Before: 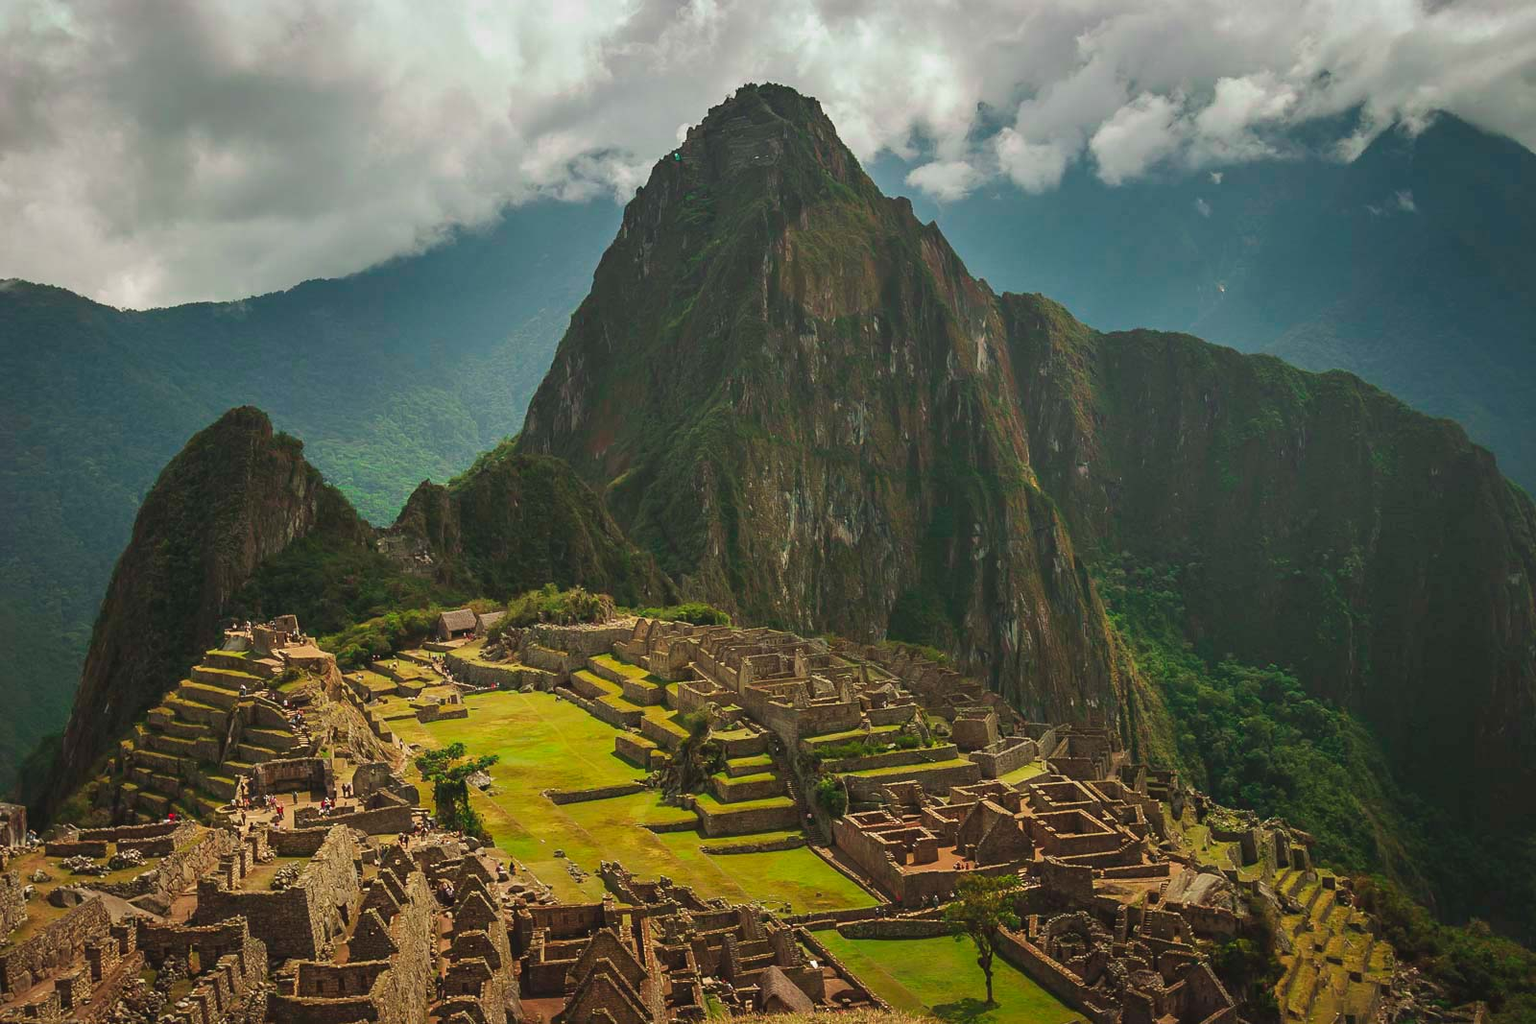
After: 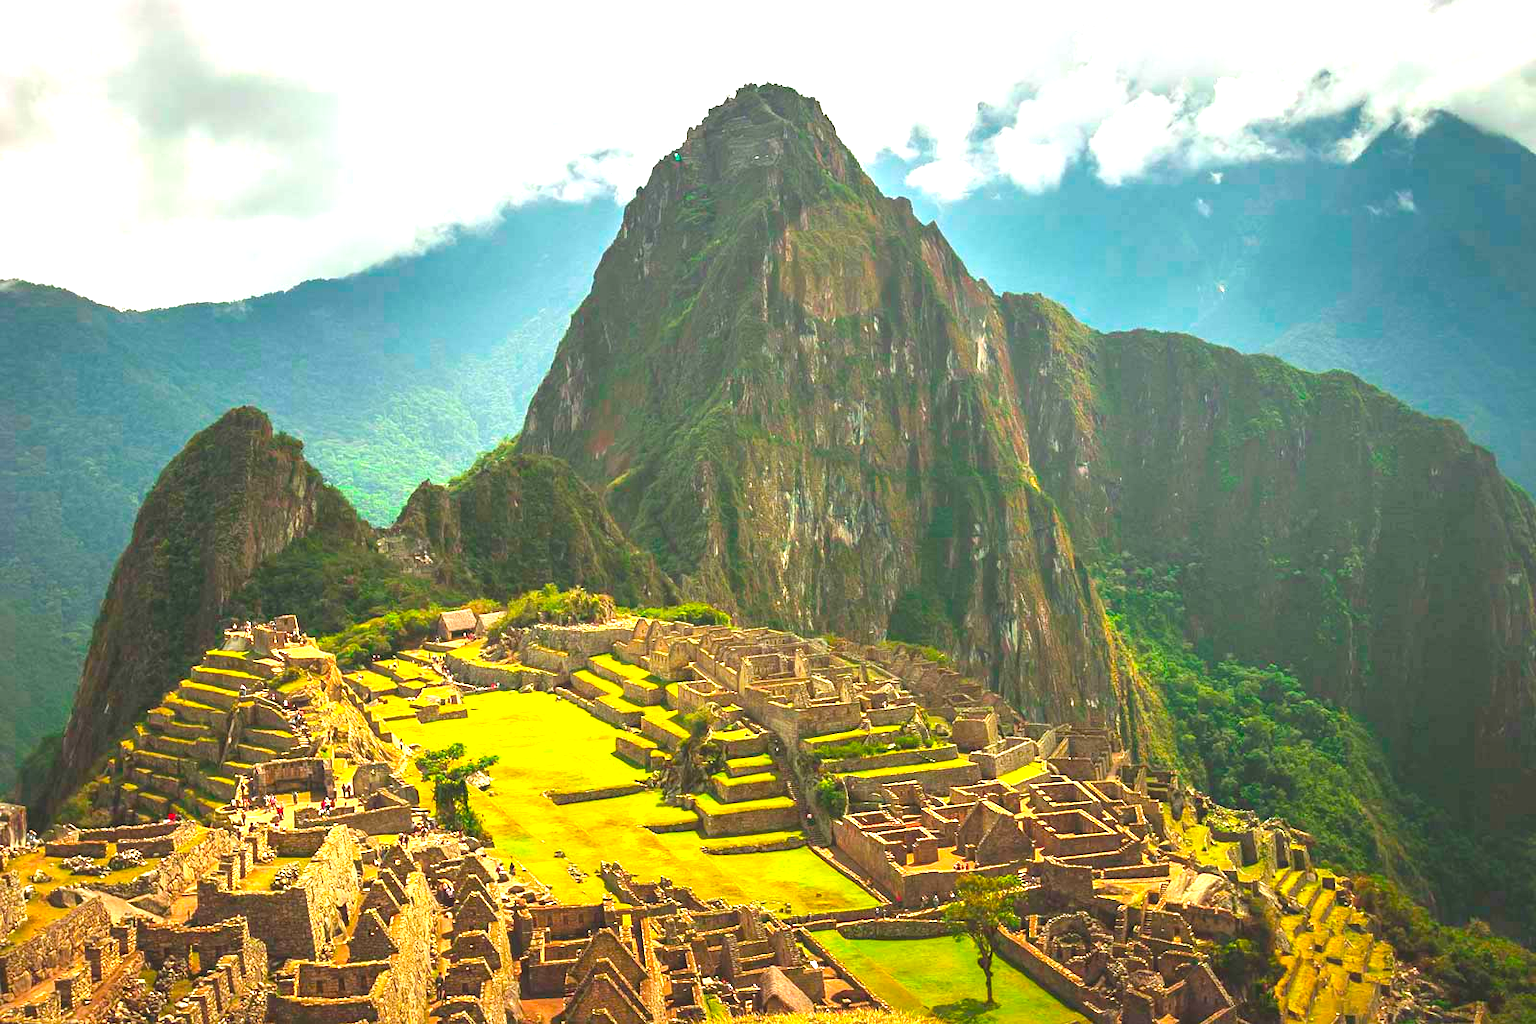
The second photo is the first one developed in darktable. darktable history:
color balance rgb: perceptual saturation grading › global saturation 30%
exposure: black level correction 0, exposure 1.75 EV, compensate exposure bias true, compensate highlight preservation false
